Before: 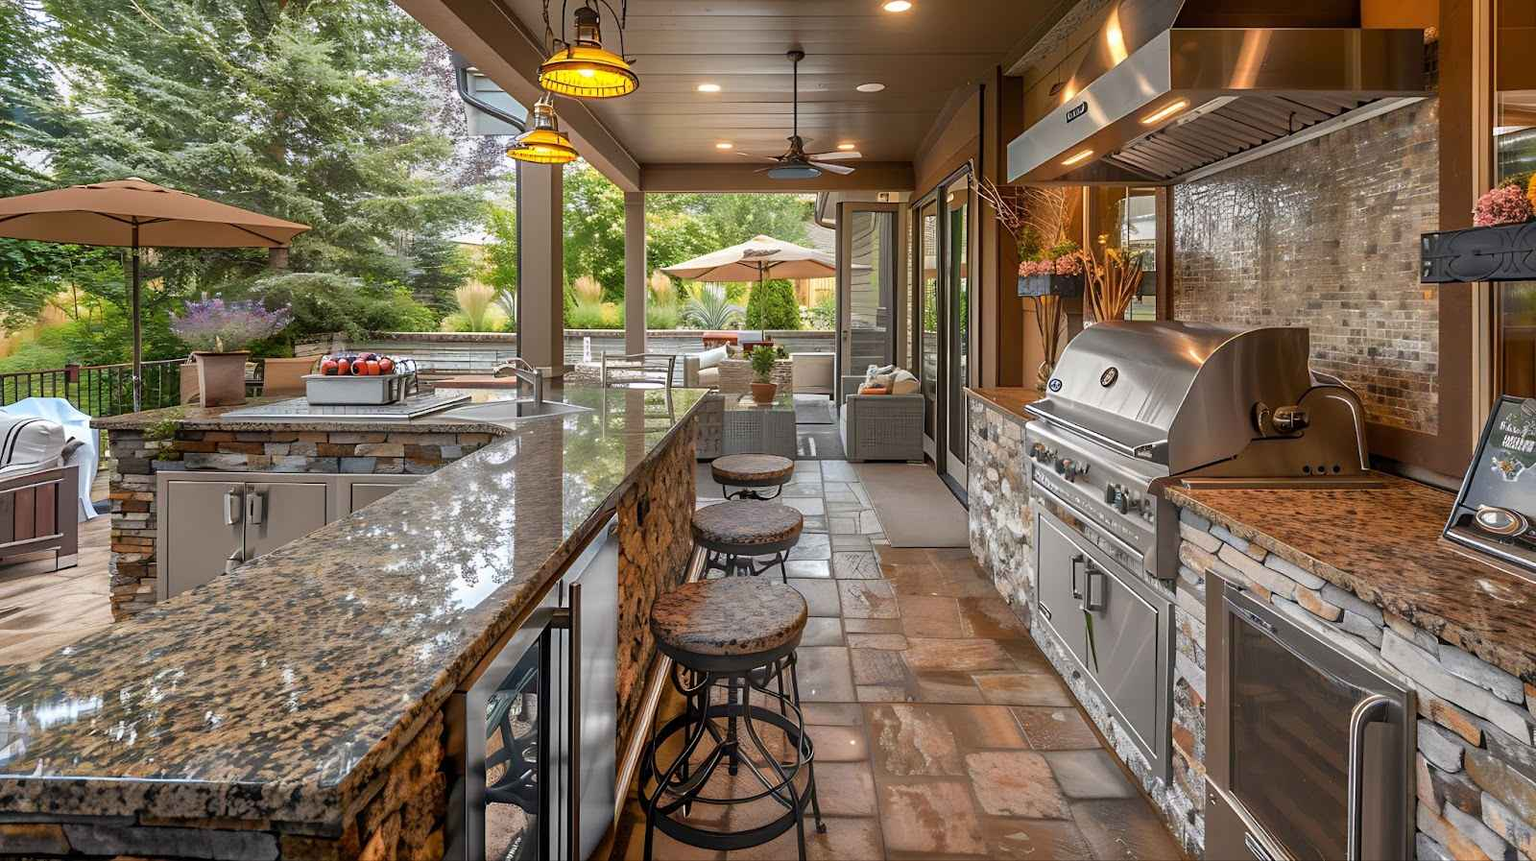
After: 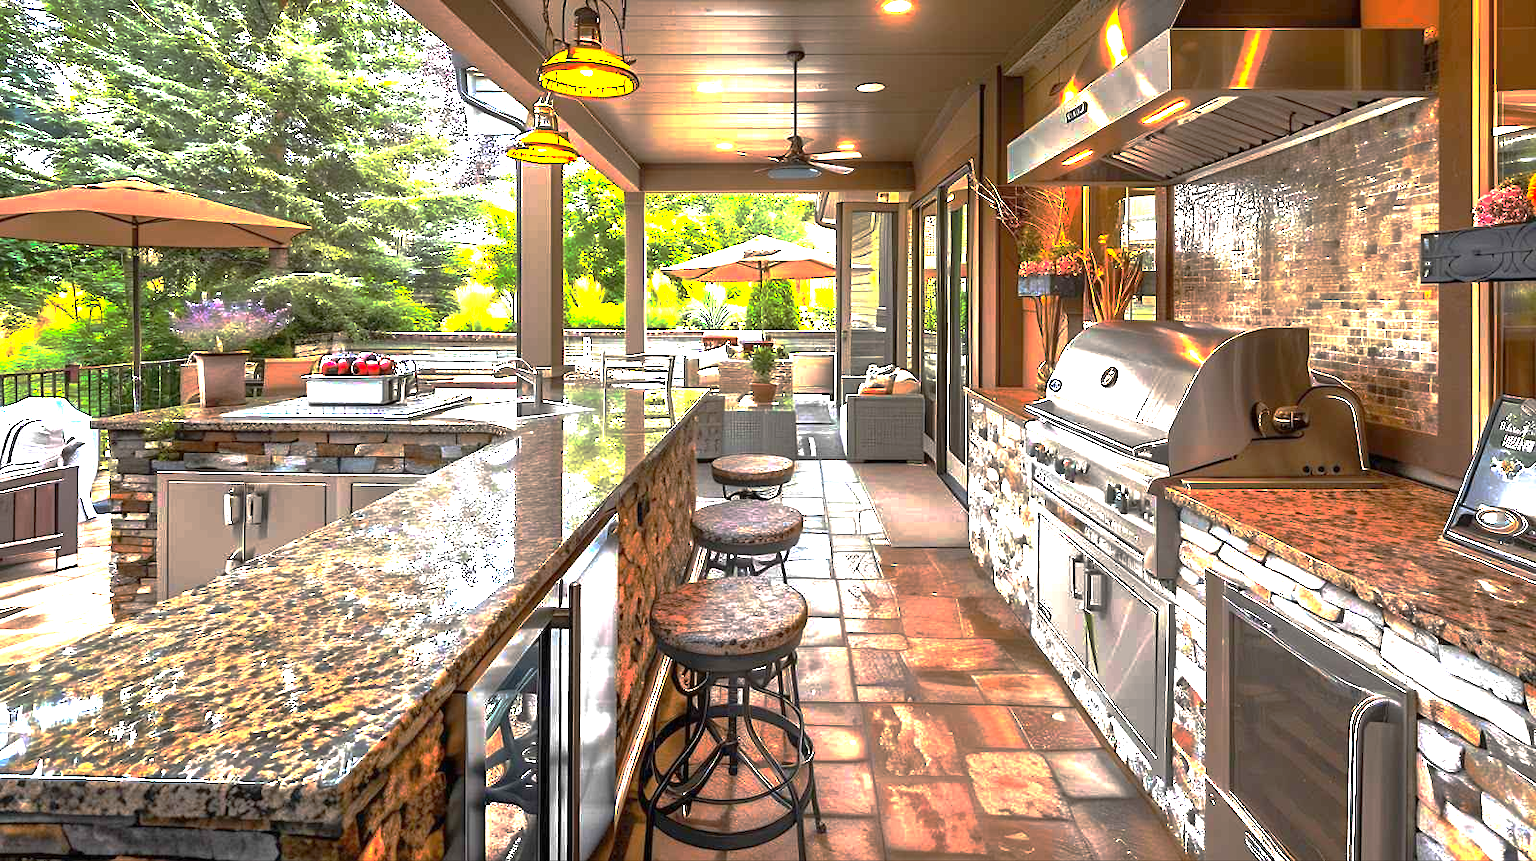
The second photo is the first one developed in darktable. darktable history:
base curve: curves: ch0 [(0, 0) (0.841, 0.609) (1, 1)], preserve colors none
exposure: black level correction 0, exposure 1.705 EV, compensate highlight preservation false
